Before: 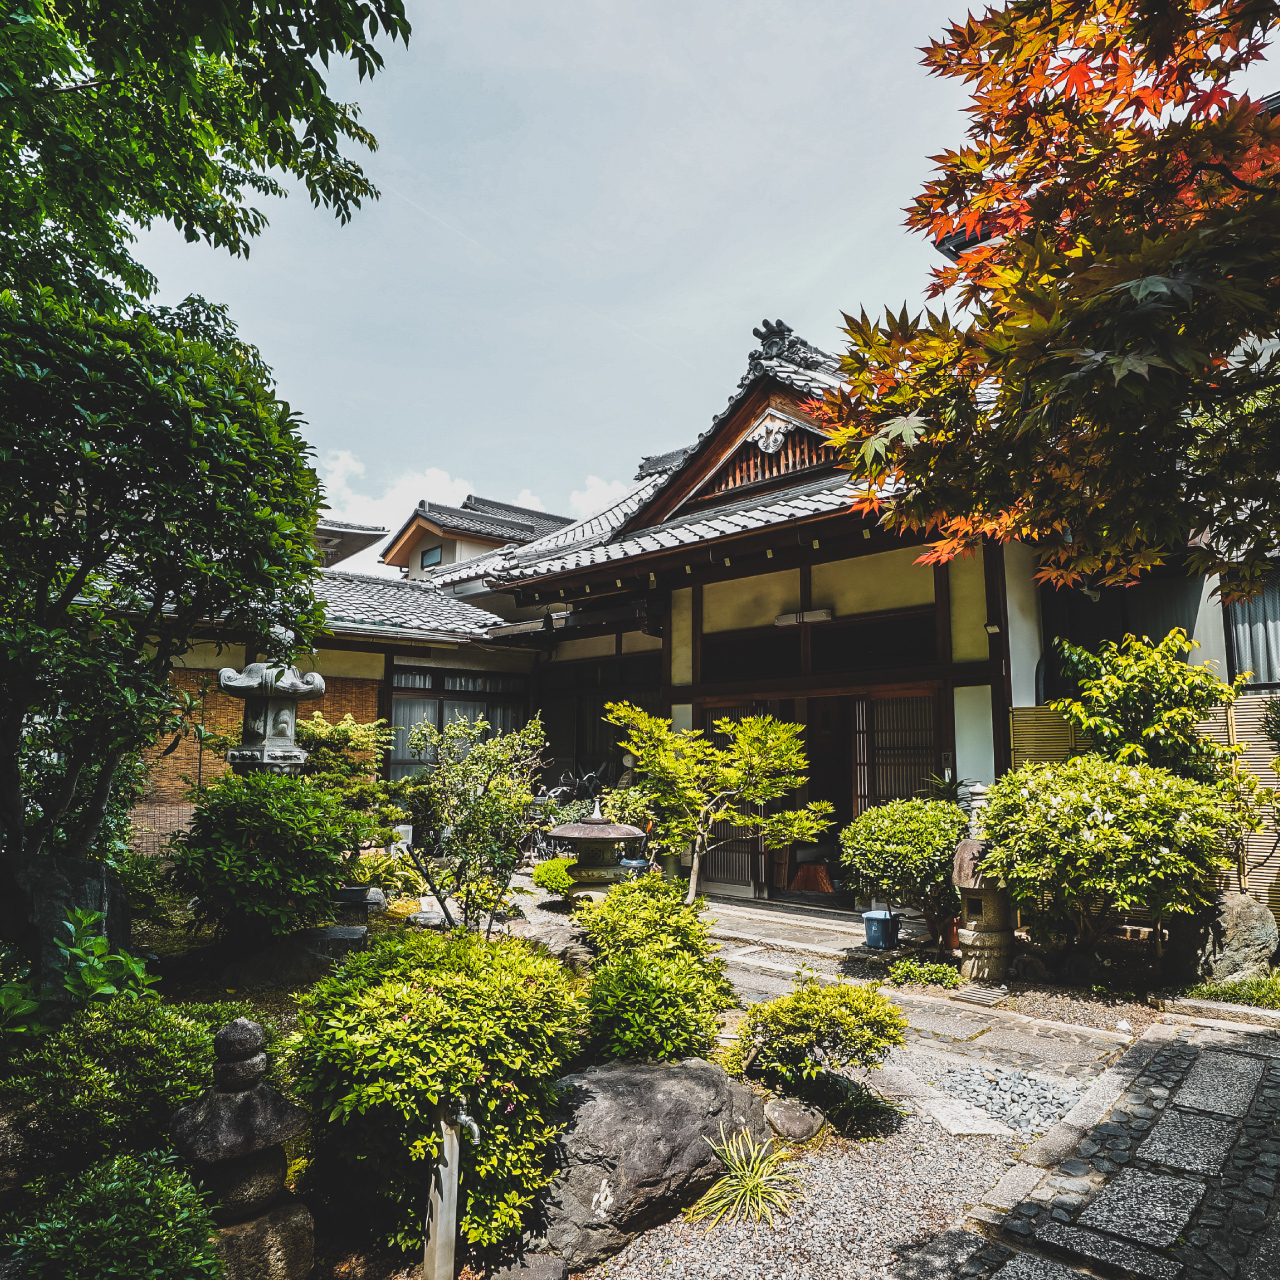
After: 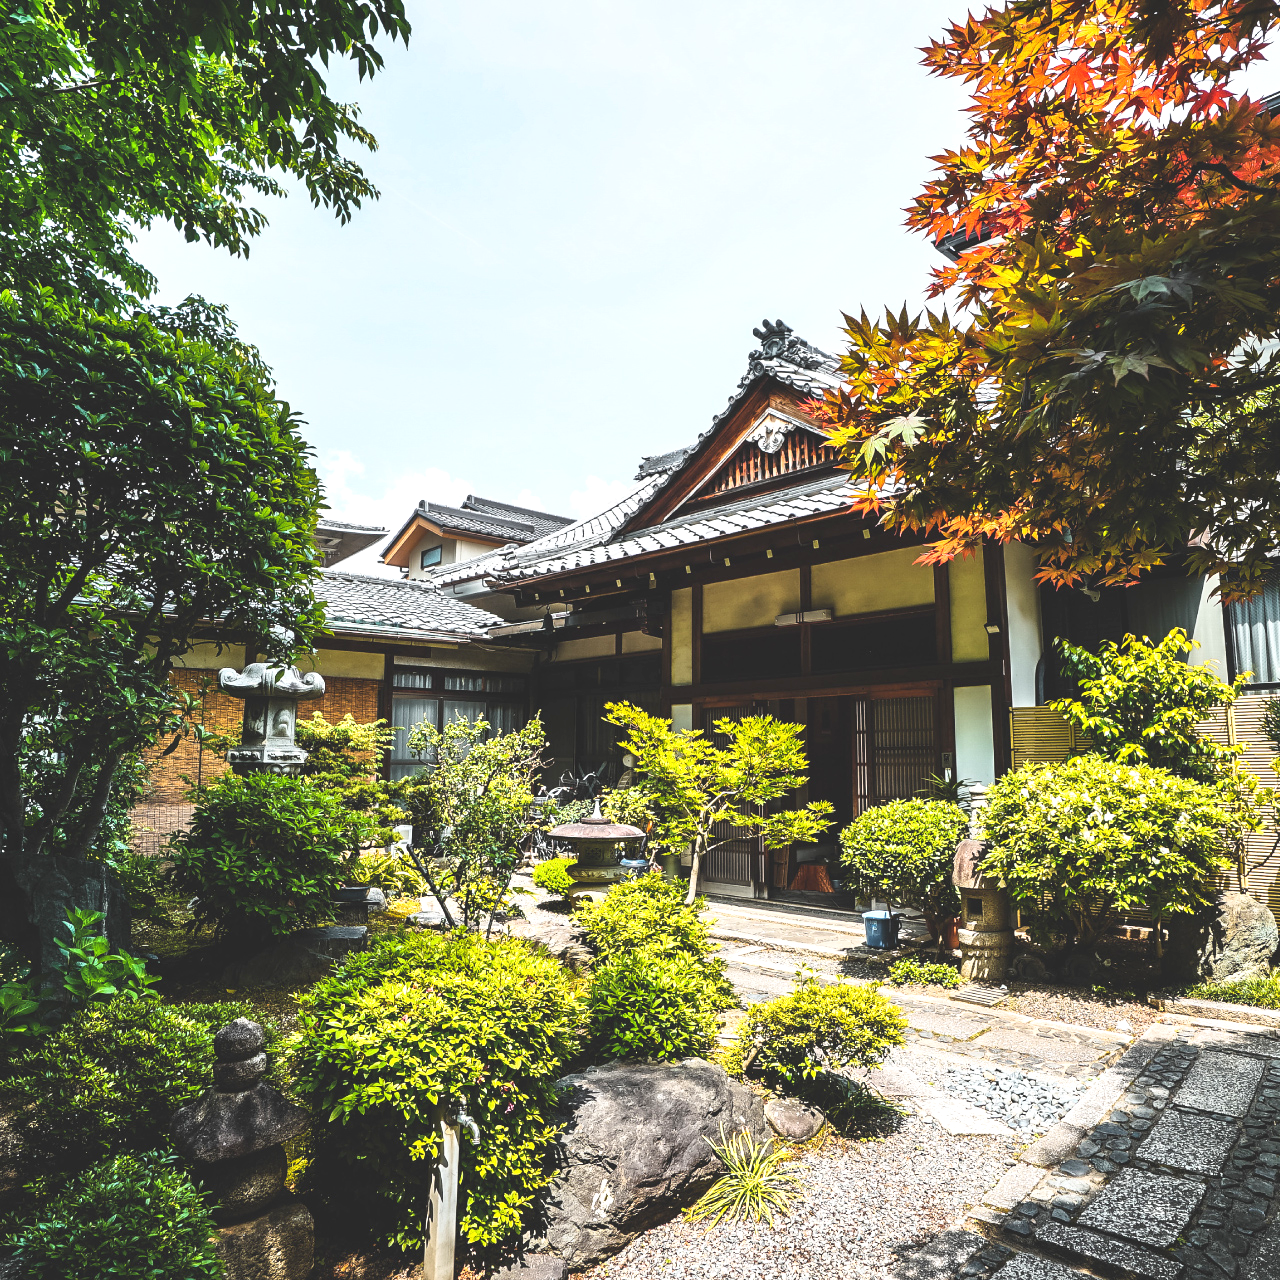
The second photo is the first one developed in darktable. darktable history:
base curve: curves: ch0 [(0, 0) (0.666, 0.806) (1, 1)]
exposure: exposure 0.556 EV, compensate highlight preservation false
